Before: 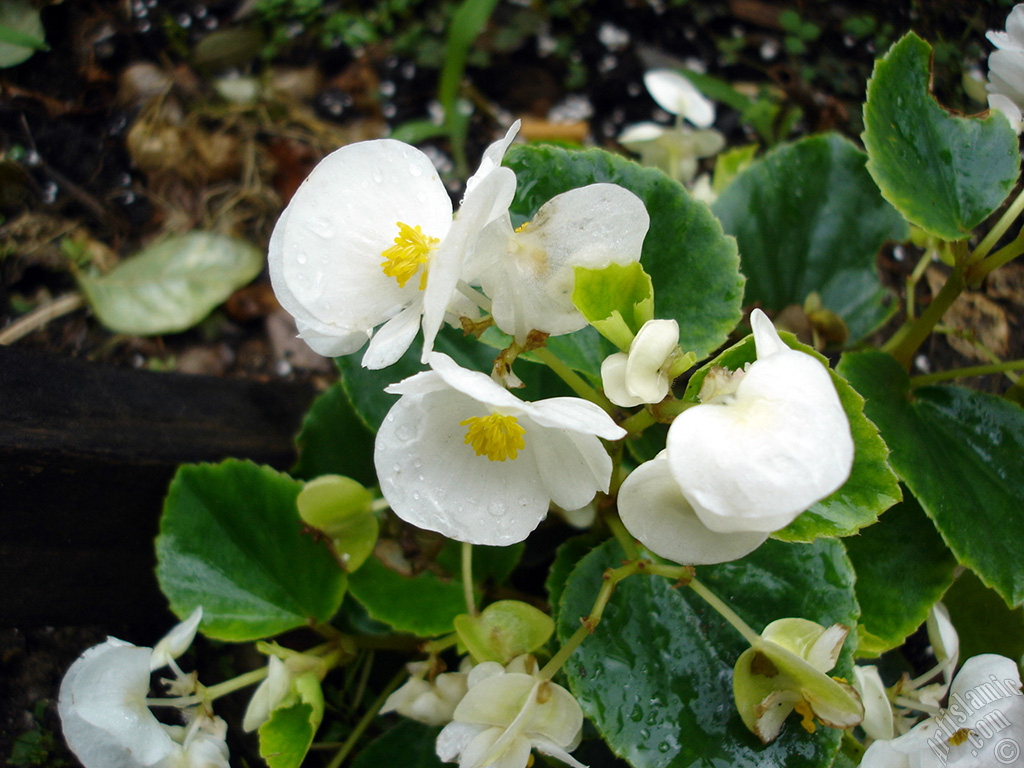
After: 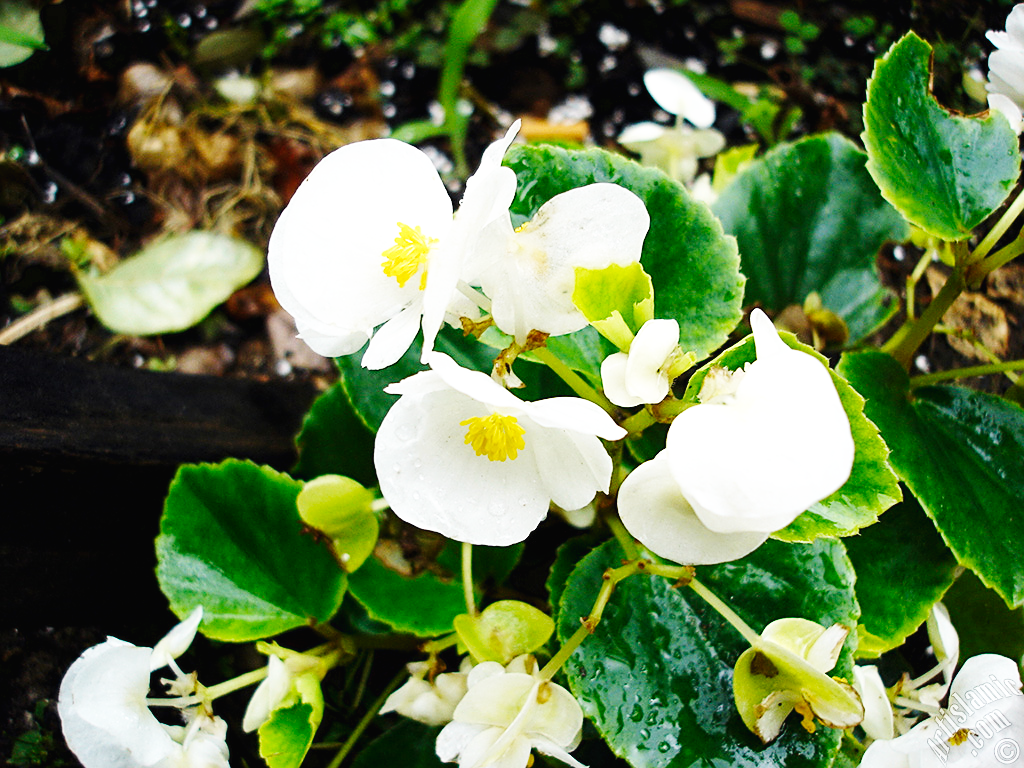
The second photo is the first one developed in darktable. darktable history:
base curve: curves: ch0 [(0, 0.003) (0.001, 0.002) (0.006, 0.004) (0.02, 0.022) (0.048, 0.086) (0.094, 0.234) (0.162, 0.431) (0.258, 0.629) (0.385, 0.8) (0.548, 0.918) (0.751, 0.988) (1, 1)], preserve colors none
sharpen: on, module defaults
